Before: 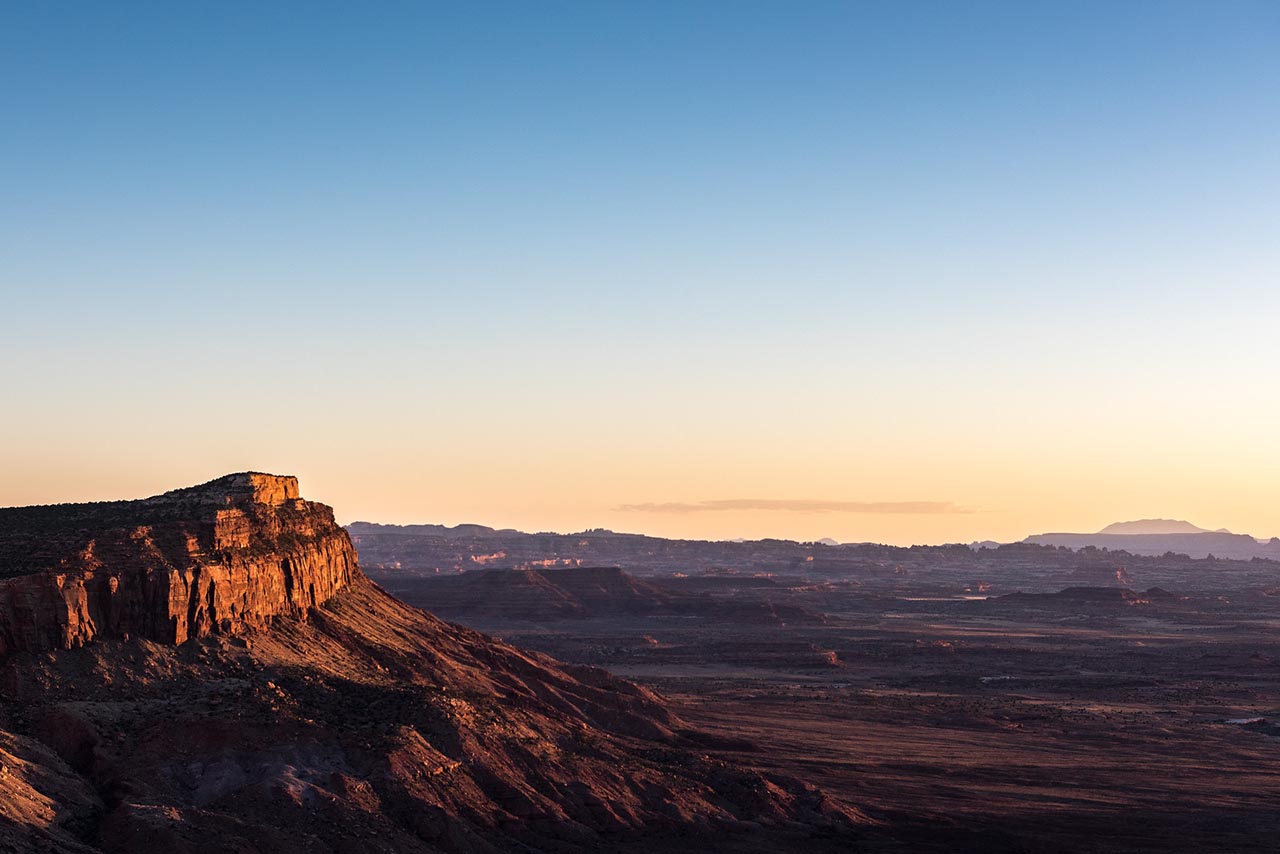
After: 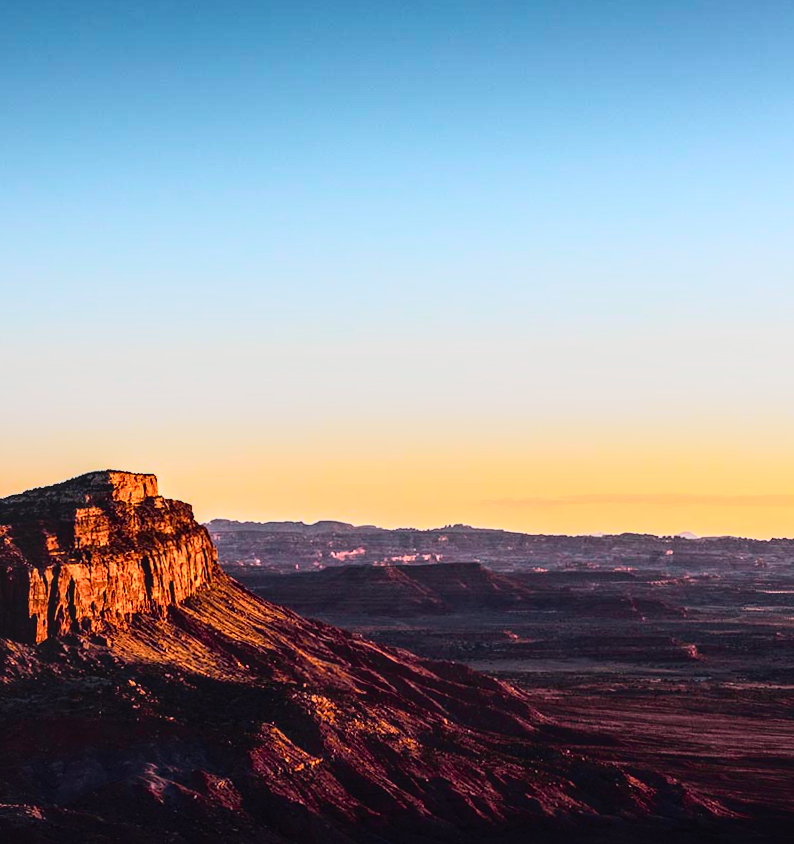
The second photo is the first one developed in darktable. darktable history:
local contrast: detail 130%
tone curve: curves: ch0 [(0, 0.023) (0.132, 0.075) (0.256, 0.2) (0.463, 0.494) (0.699, 0.816) (0.813, 0.898) (1, 0.943)]; ch1 [(0, 0) (0.32, 0.306) (0.441, 0.41) (0.476, 0.466) (0.498, 0.5) (0.518, 0.519) (0.546, 0.571) (0.604, 0.651) (0.733, 0.817) (1, 1)]; ch2 [(0, 0) (0.312, 0.313) (0.431, 0.425) (0.483, 0.477) (0.503, 0.503) (0.526, 0.507) (0.564, 0.575) (0.614, 0.695) (0.713, 0.767) (0.985, 0.966)], color space Lab, independent channels
crop: left 10.644%, right 26.528%
rotate and perspective: rotation -0.45°, automatic cropping original format, crop left 0.008, crop right 0.992, crop top 0.012, crop bottom 0.988
